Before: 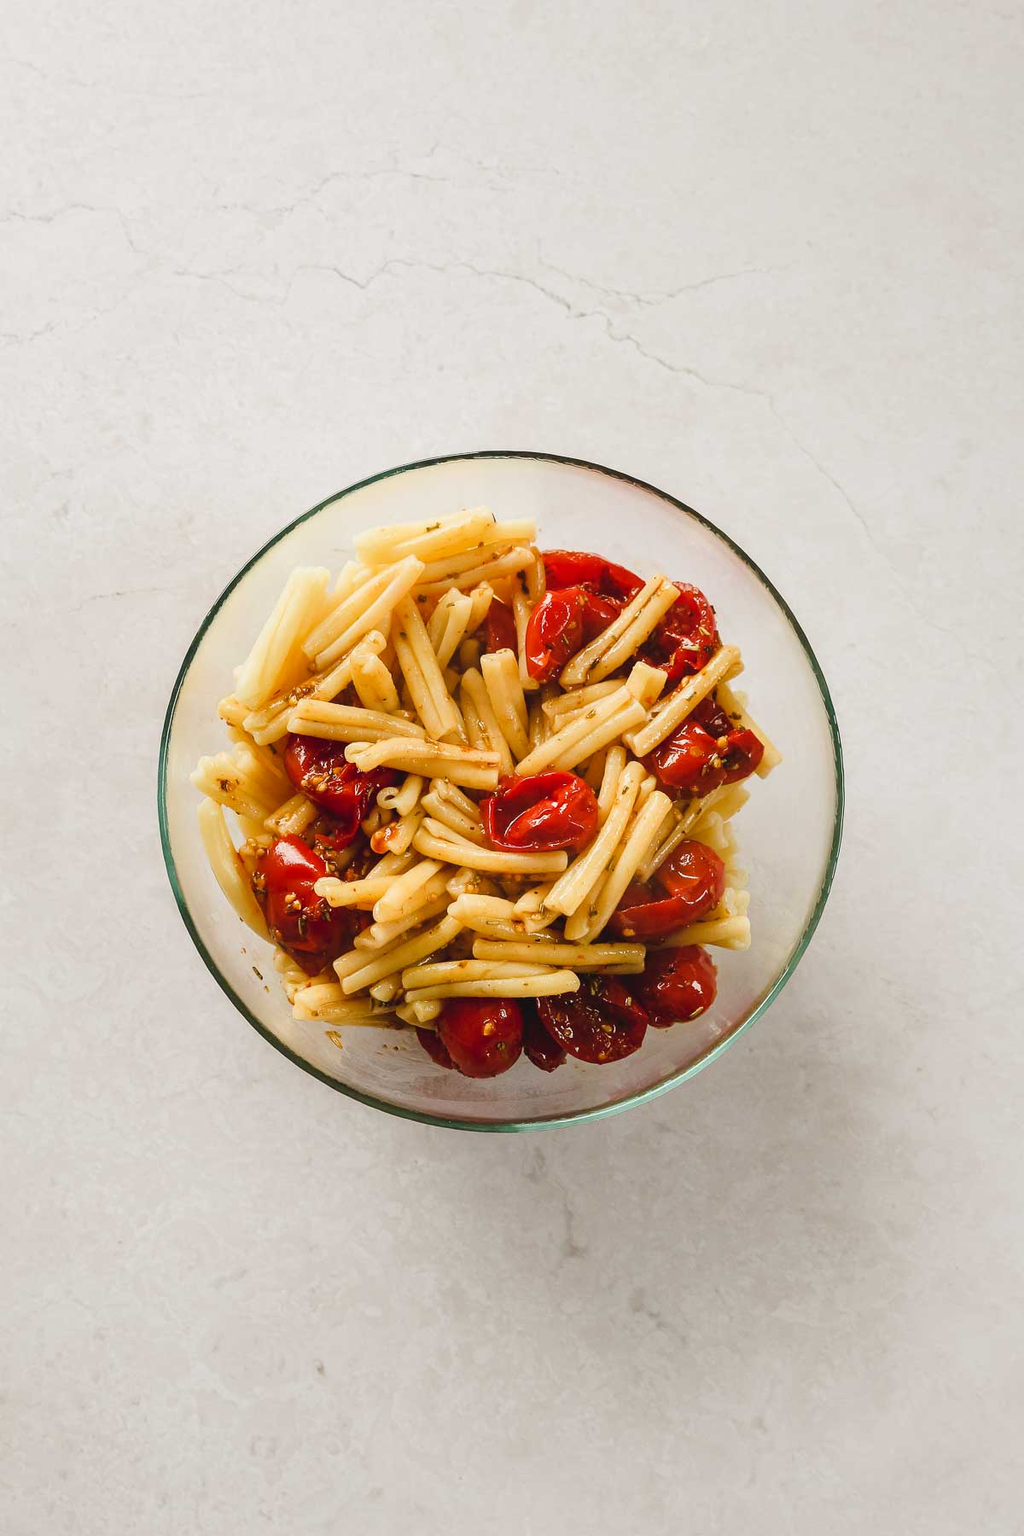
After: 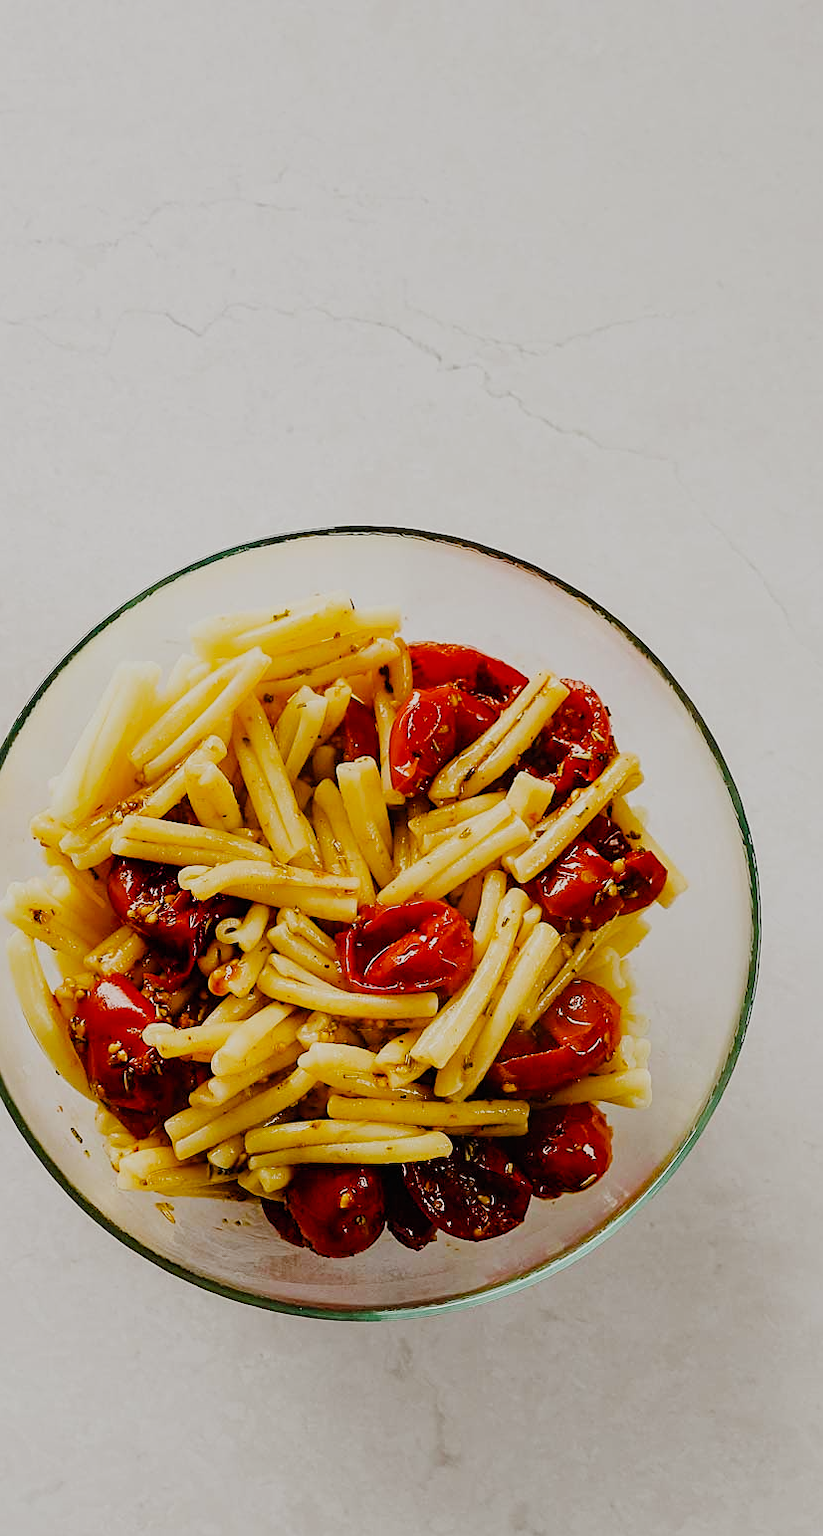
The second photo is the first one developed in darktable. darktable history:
sharpen: on, module defaults
crop: left 18.775%, right 12.275%, bottom 14.239%
color balance rgb: linear chroma grading › shadows -2.851%, linear chroma grading › highlights -3.991%, perceptual saturation grading › global saturation 31.055%
filmic rgb: black relative exposure -7.2 EV, white relative exposure 5.37 EV, threshold 3.03 EV, hardness 3.02, add noise in highlights 0.002, preserve chrominance no, color science v3 (2019), use custom middle-gray values true, contrast in highlights soft, enable highlight reconstruction true
